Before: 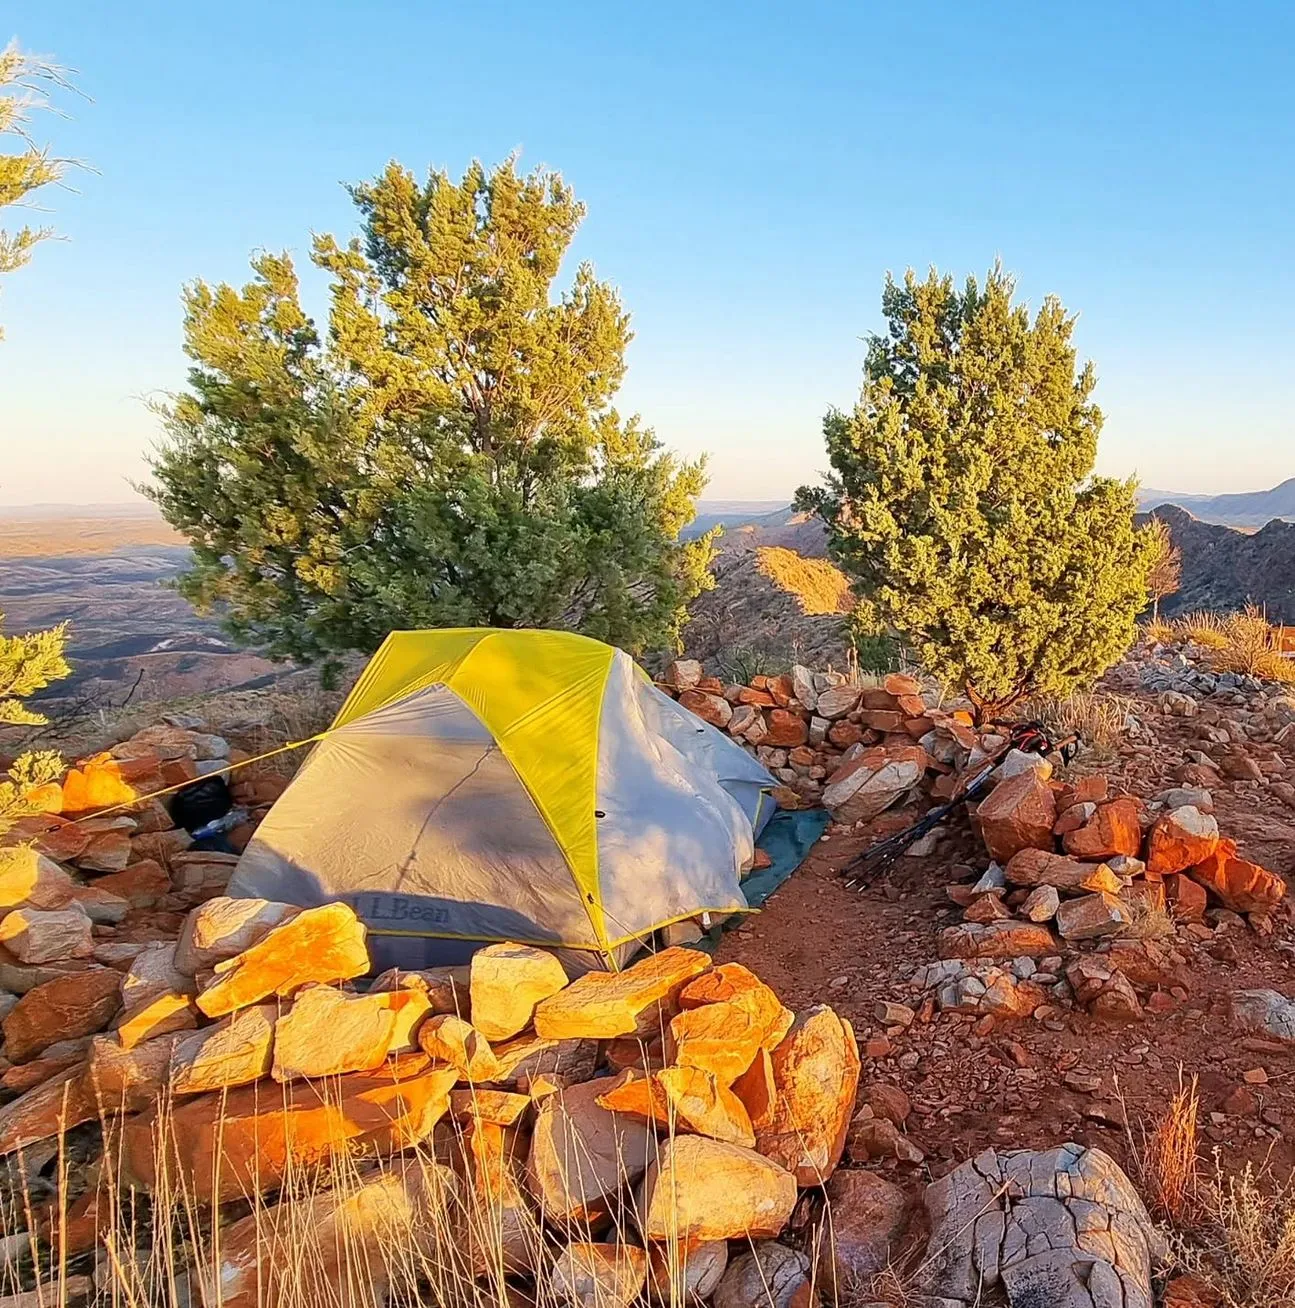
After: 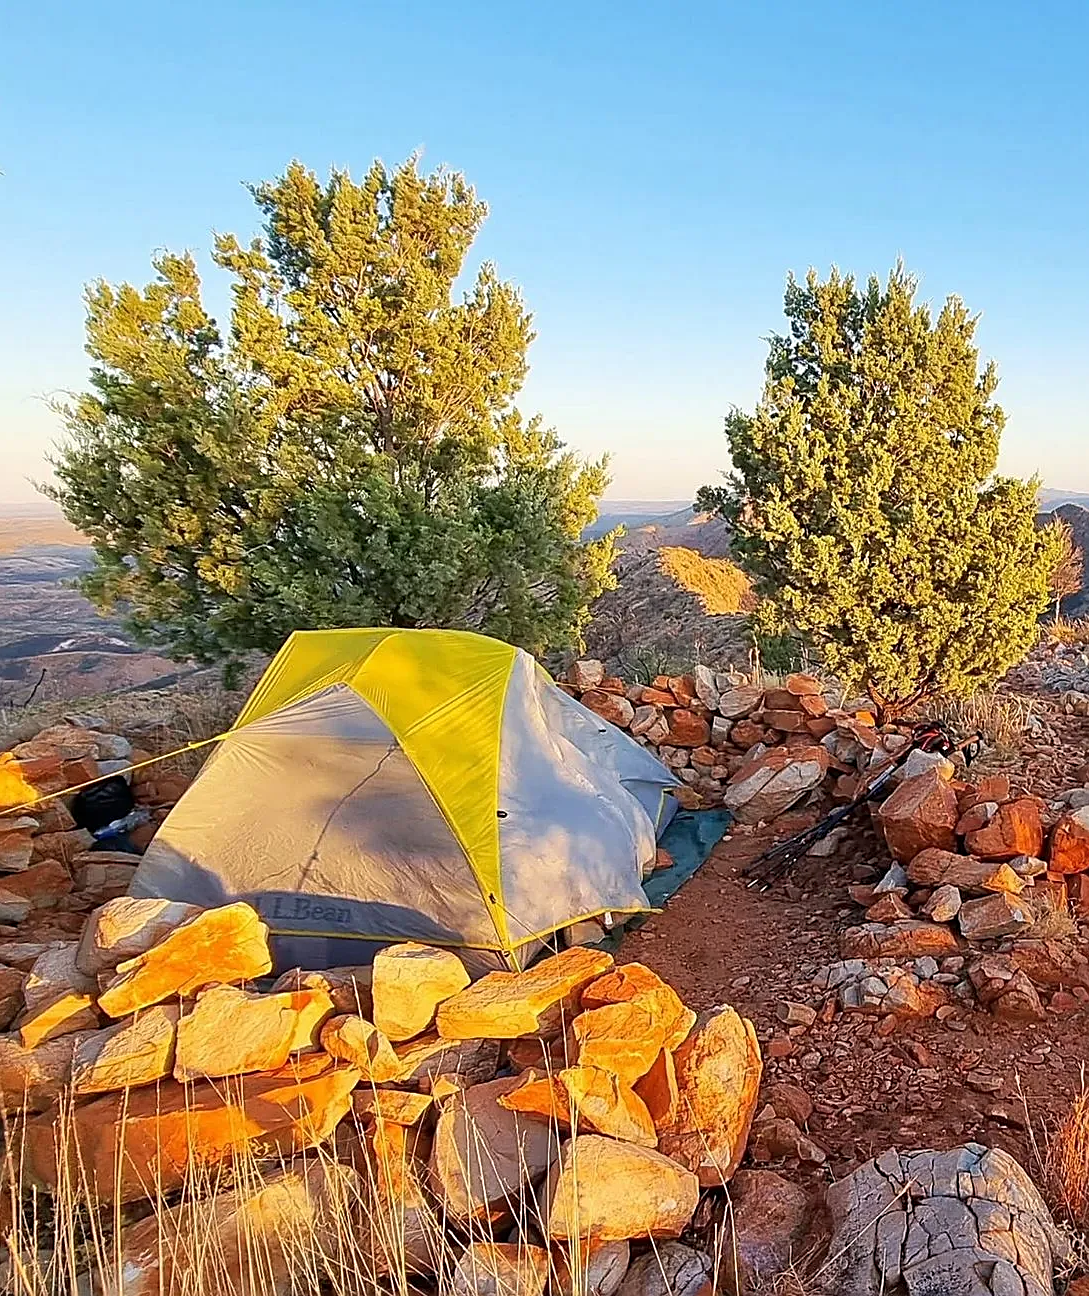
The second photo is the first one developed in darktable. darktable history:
rgb levels: preserve colors max RGB
crop: left 7.598%, right 7.873%
sharpen: on, module defaults
